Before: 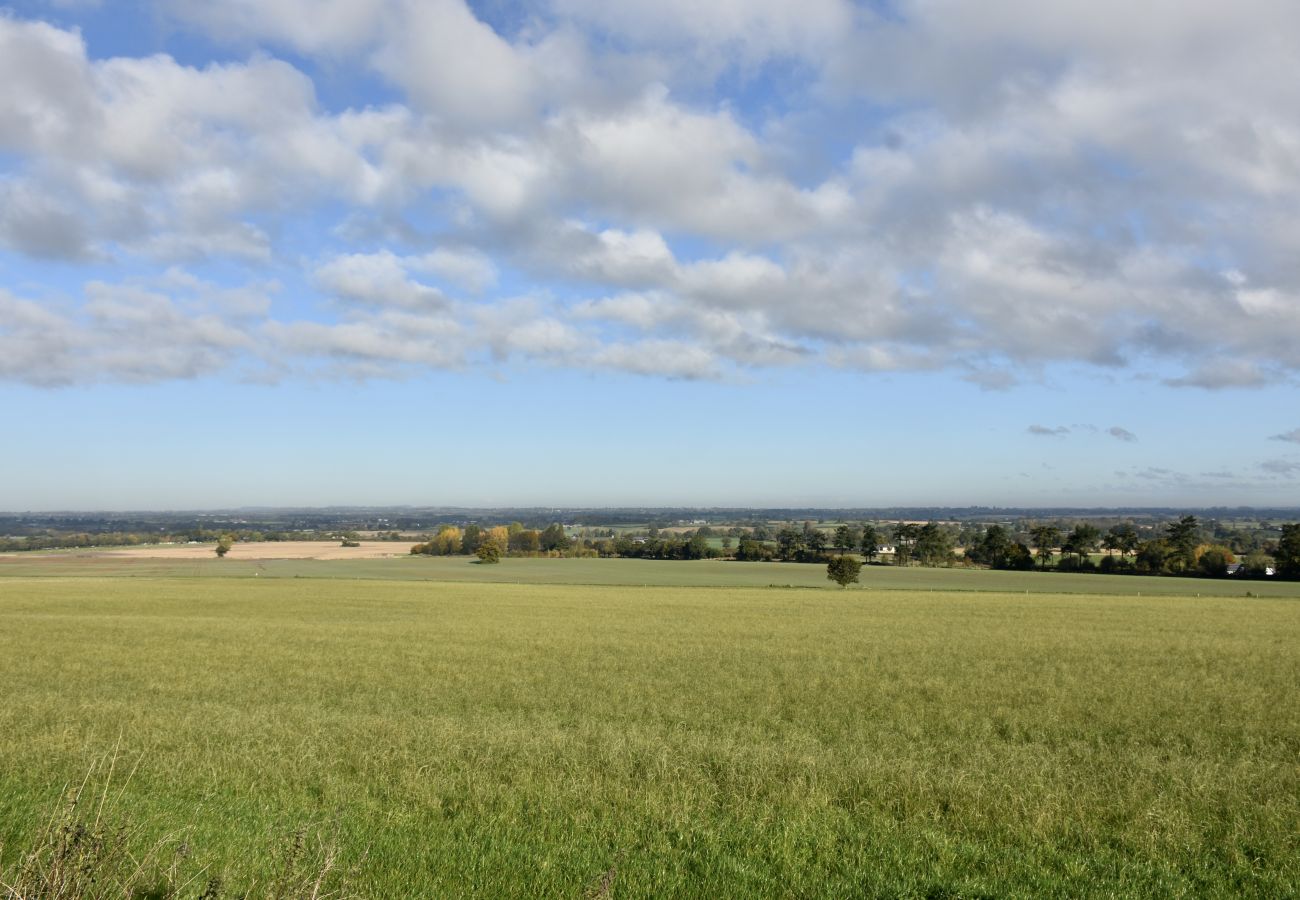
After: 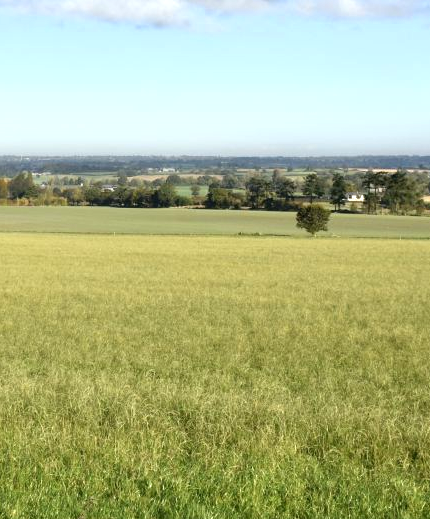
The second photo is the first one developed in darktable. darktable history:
exposure: black level correction 0, exposure 0.7 EV, compensate exposure bias true, compensate highlight preservation false
crop: left 40.878%, top 39.176%, right 25.993%, bottom 3.081%
